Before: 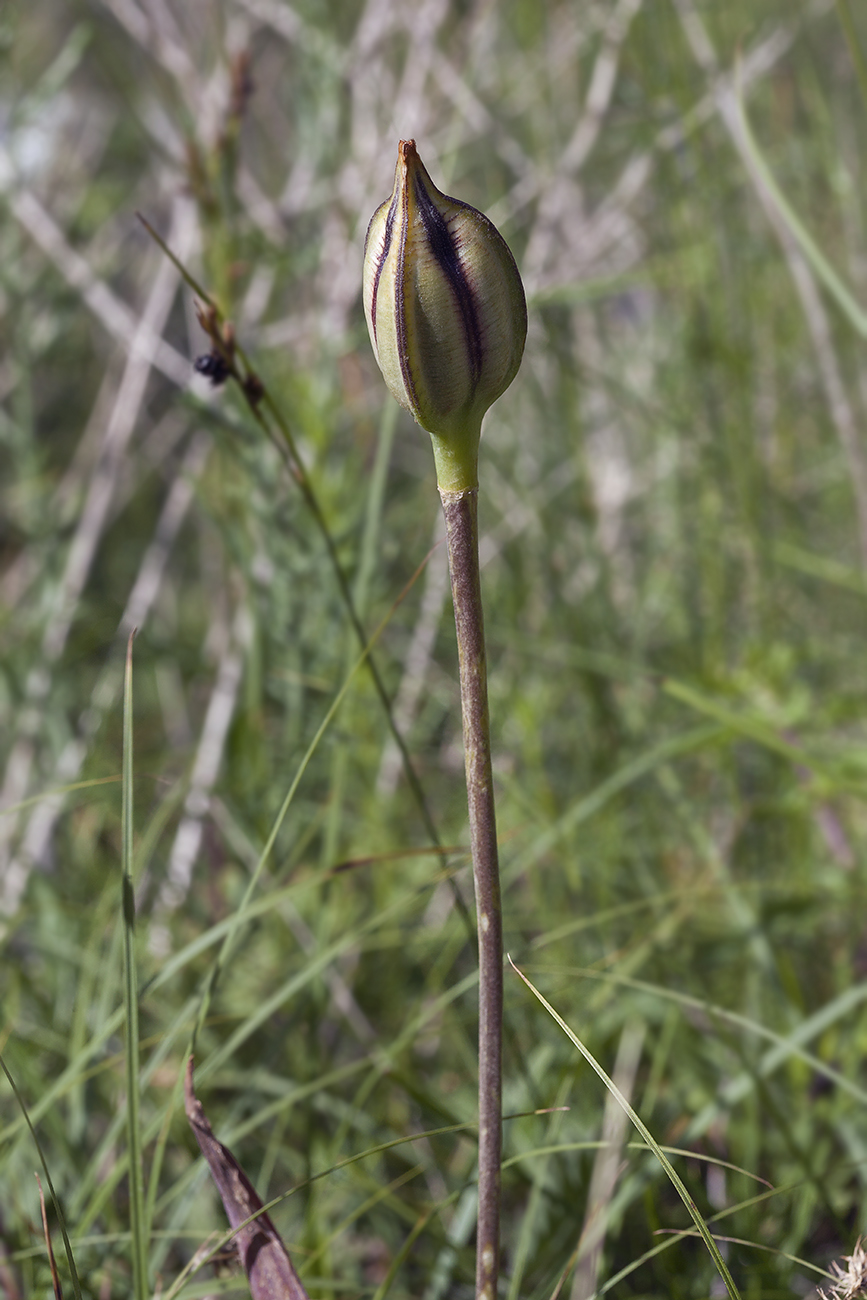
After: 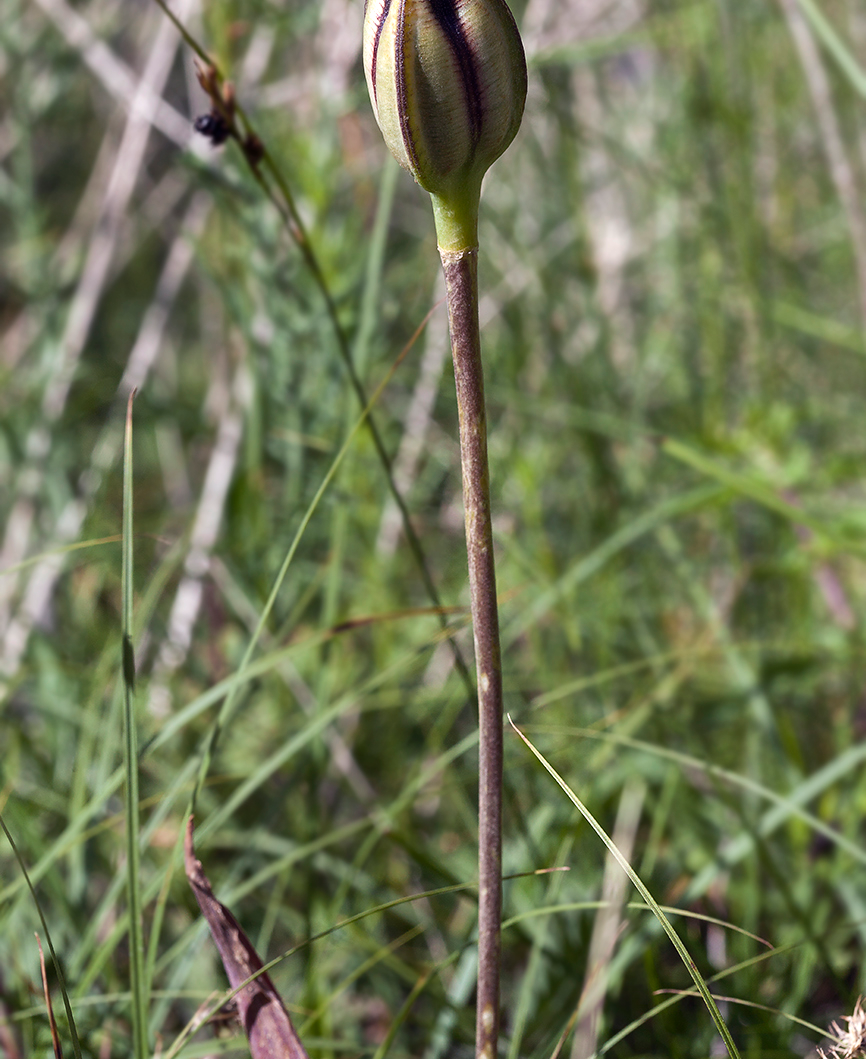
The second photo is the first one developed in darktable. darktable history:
tone equalizer: -8 EV -0.417 EV, -7 EV -0.389 EV, -6 EV -0.333 EV, -5 EV -0.222 EV, -3 EV 0.222 EV, -2 EV 0.333 EV, -1 EV 0.389 EV, +0 EV 0.417 EV, edges refinement/feathering 500, mask exposure compensation -1.25 EV, preserve details no
crop and rotate: top 18.507%
